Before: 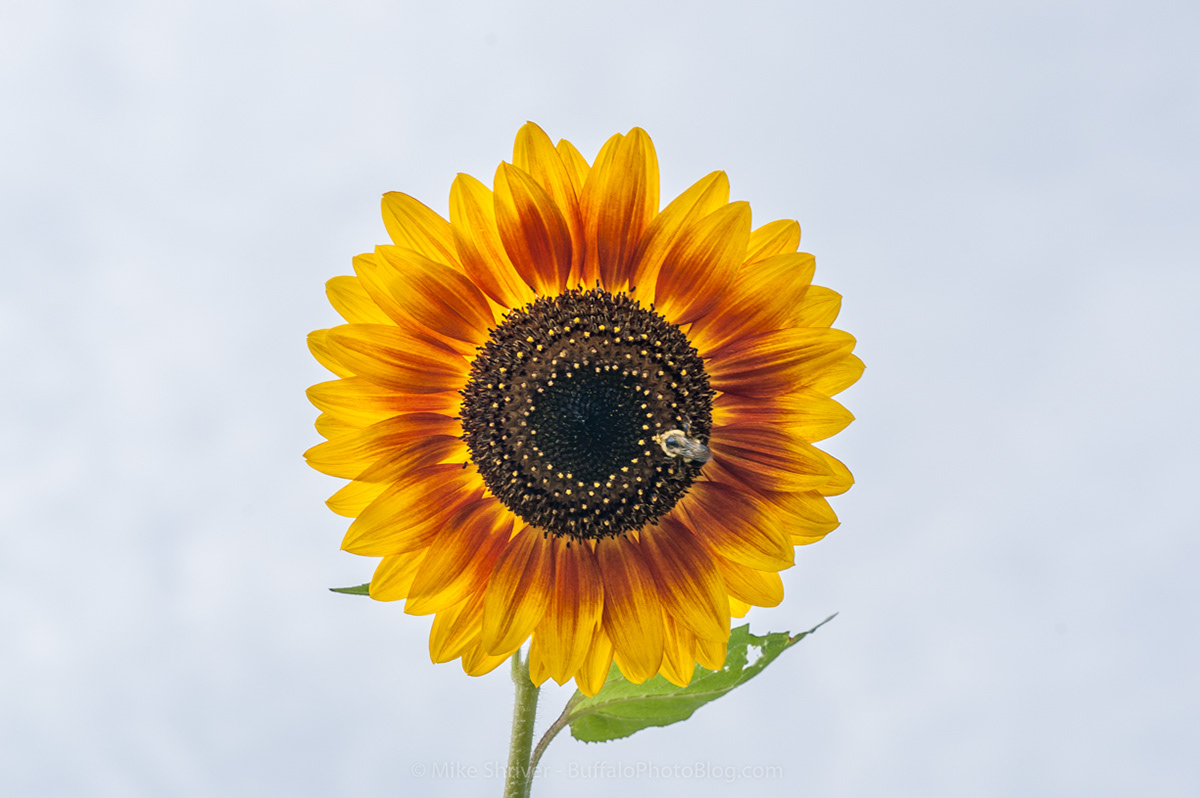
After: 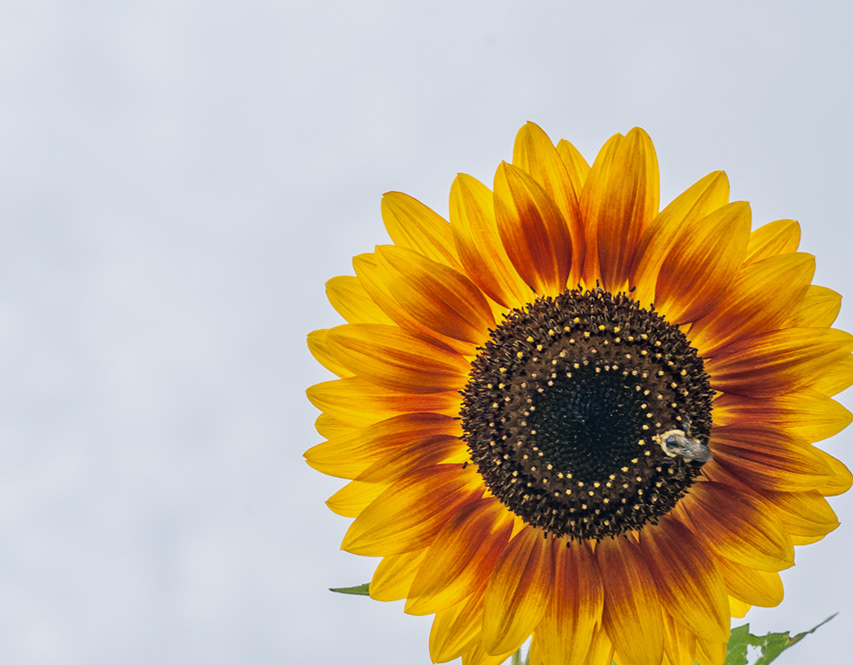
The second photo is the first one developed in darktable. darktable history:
crop: right 28.885%, bottom 16.626%
exposure: exposure -0.157 EV, compensate highlight preservation false
